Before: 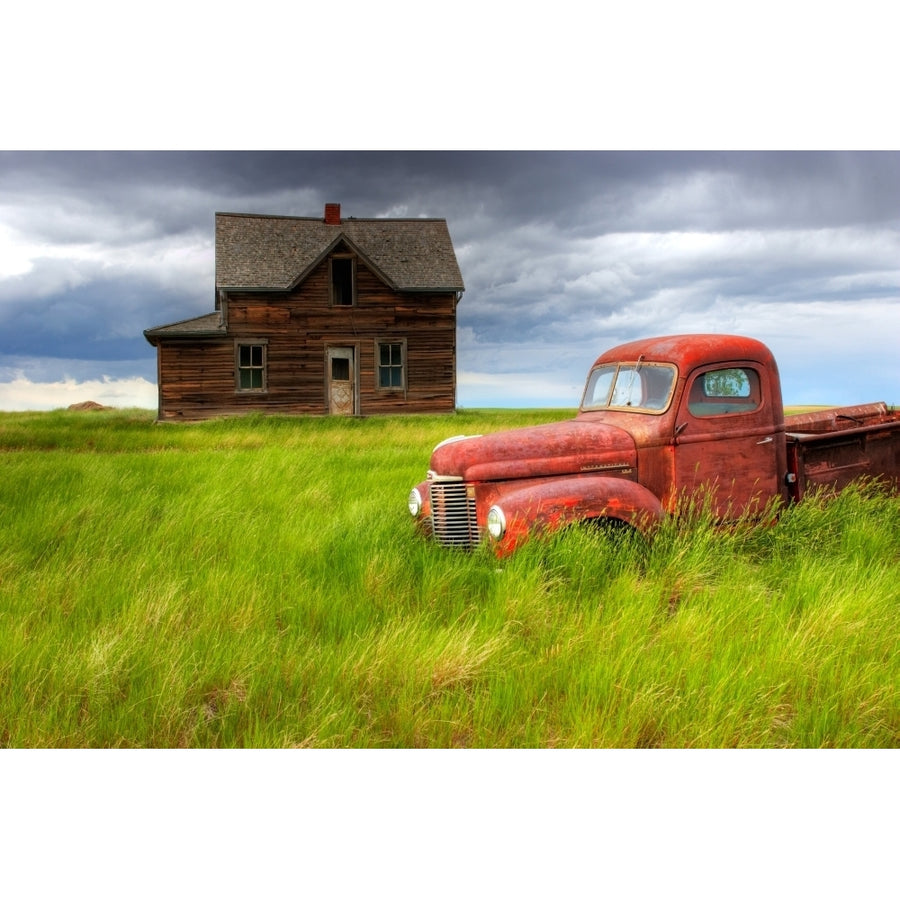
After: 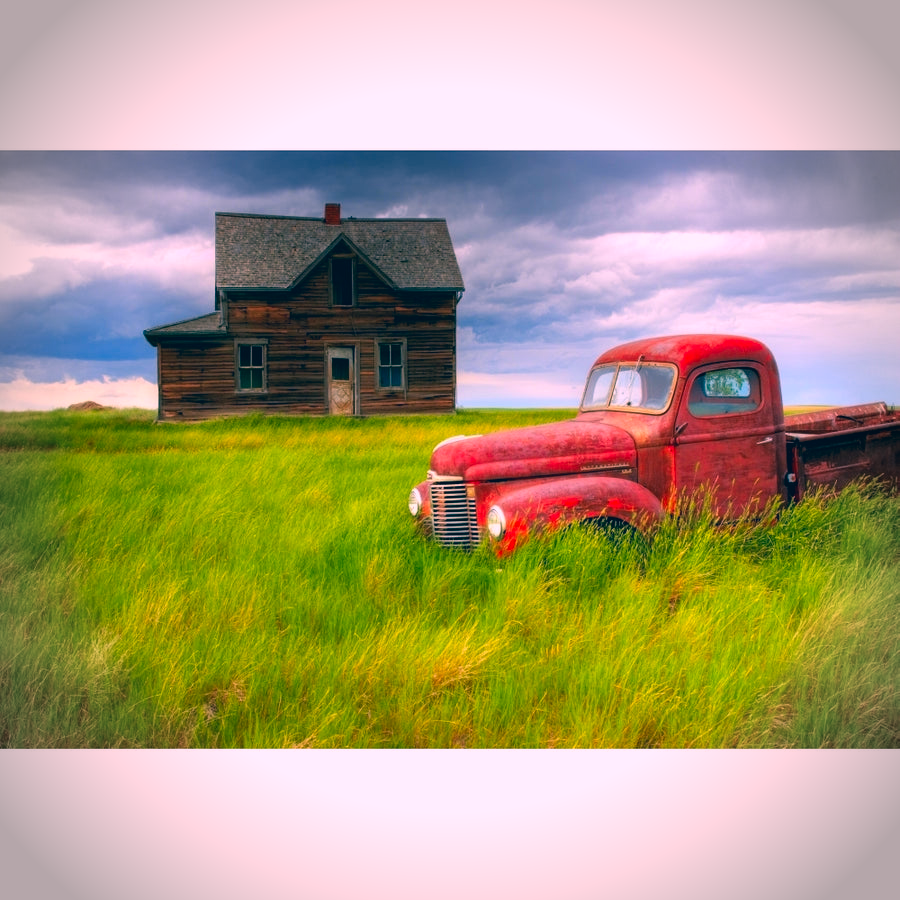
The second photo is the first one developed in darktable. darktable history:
vignetting: brightness -0.613, saturation -0.675
contrast brightness saturation: saturation -0.068
color correction: highlights a* 17.31, highlights b* 0.333, shadows a* -15.02, shadows b* -14.03, saturation 1.45
